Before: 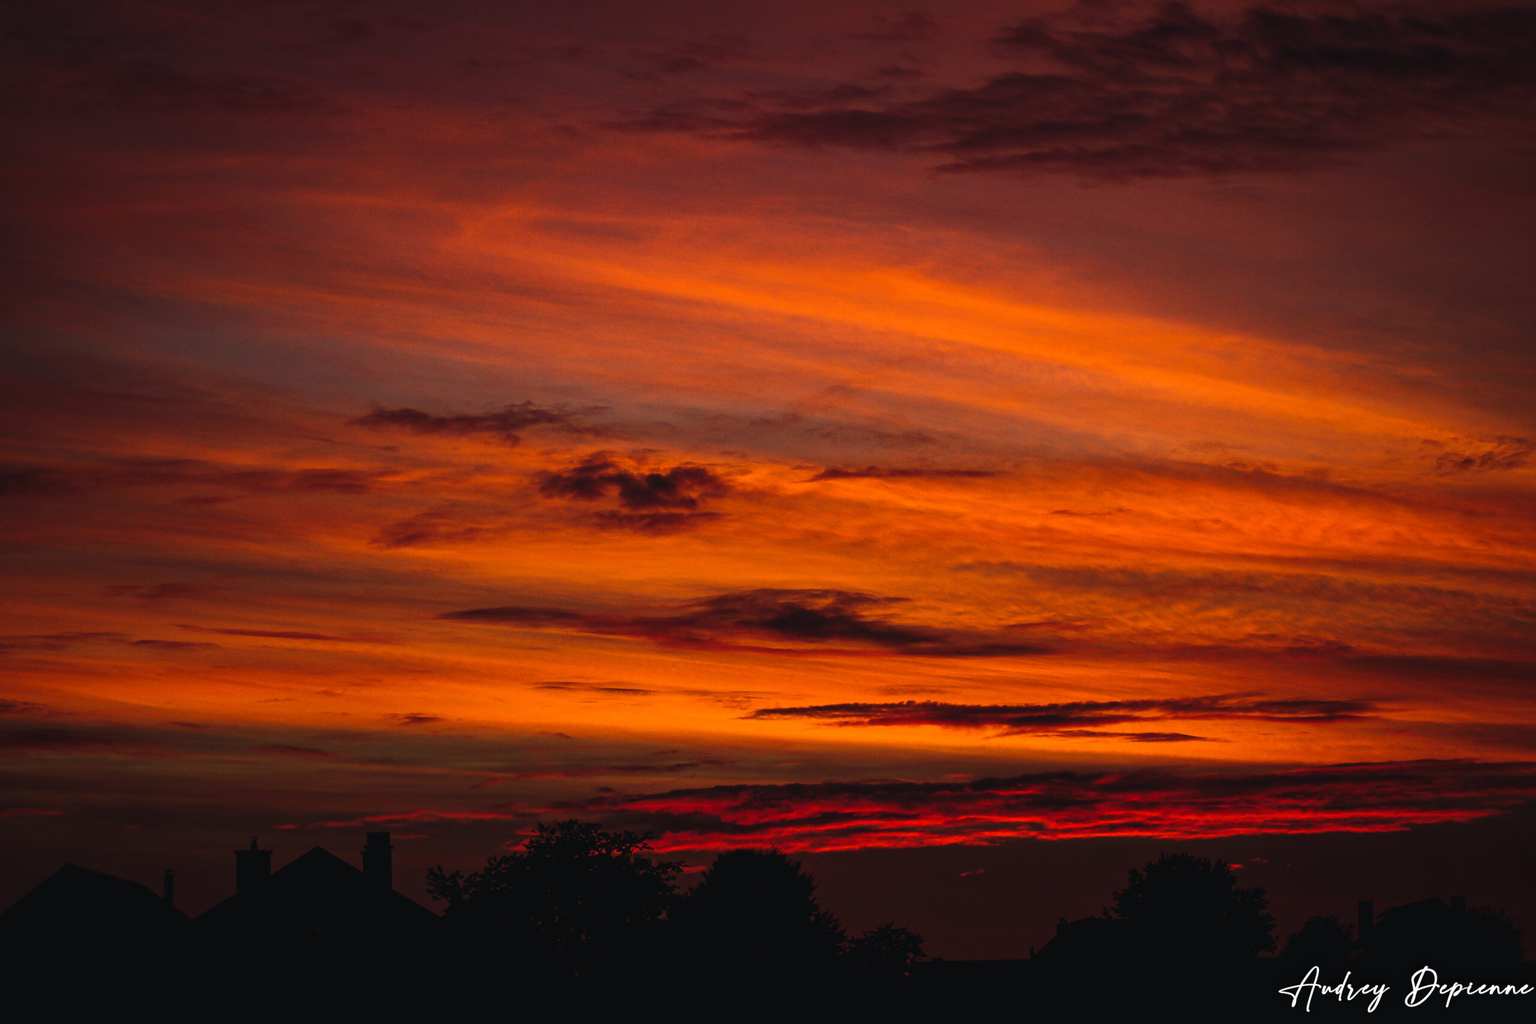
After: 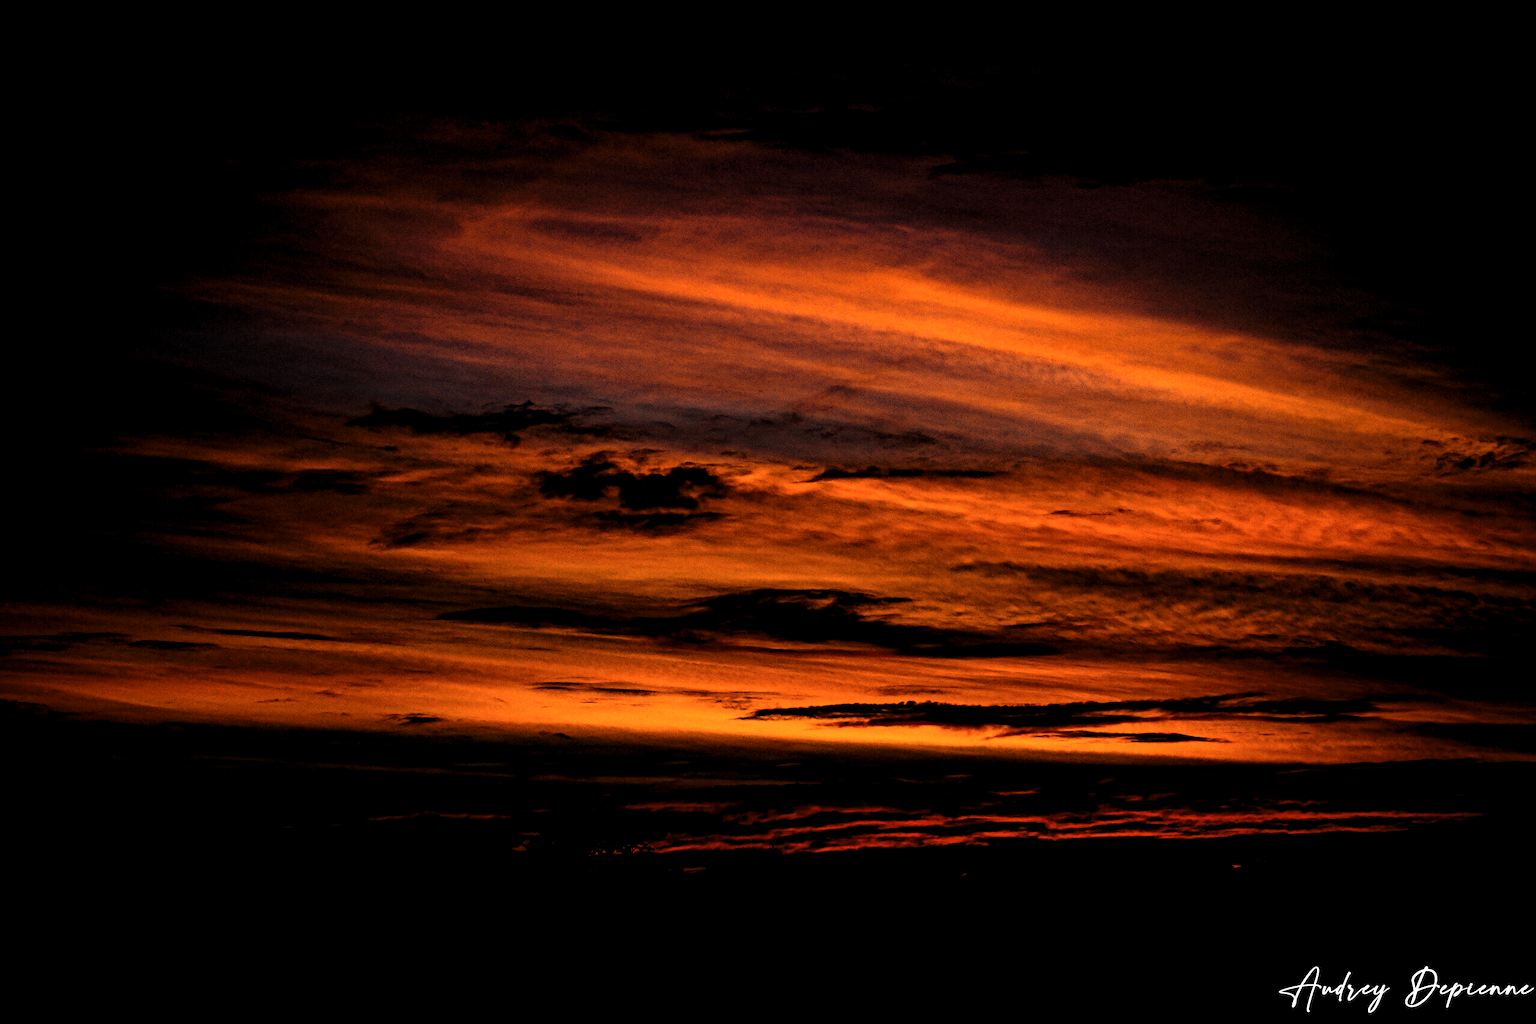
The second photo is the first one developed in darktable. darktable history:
tone curve: curves: ch0 [(0, 0.014) (0.17, 0.099) (0.392, 0.438) (0.725, 0.828) (0.872, 0.918) (1, 0.981)]; ch1 [(0, 0) (0.402, 0.36) (0.489, 0.491) (0.5, 0.503) (0.515, 0.52) (0.545, 0.574) (0.615, 0.662) (0.701, 0.725) (1, 1)]; ch2 [(0, 0) (0.42, 0.458) (0.485, 0.499) (0.503, 0.503) (0.531, 0.542) (0.561, 0.594) (0.644, 0.694) (0.717, 0.753) (1, 0.991)], color space Lab, independent channels
levels: levels [0.101, 0.578, 0.953]
haze removal: strength 0.5, distance 0.43, compatibility mode true, adaptive false
